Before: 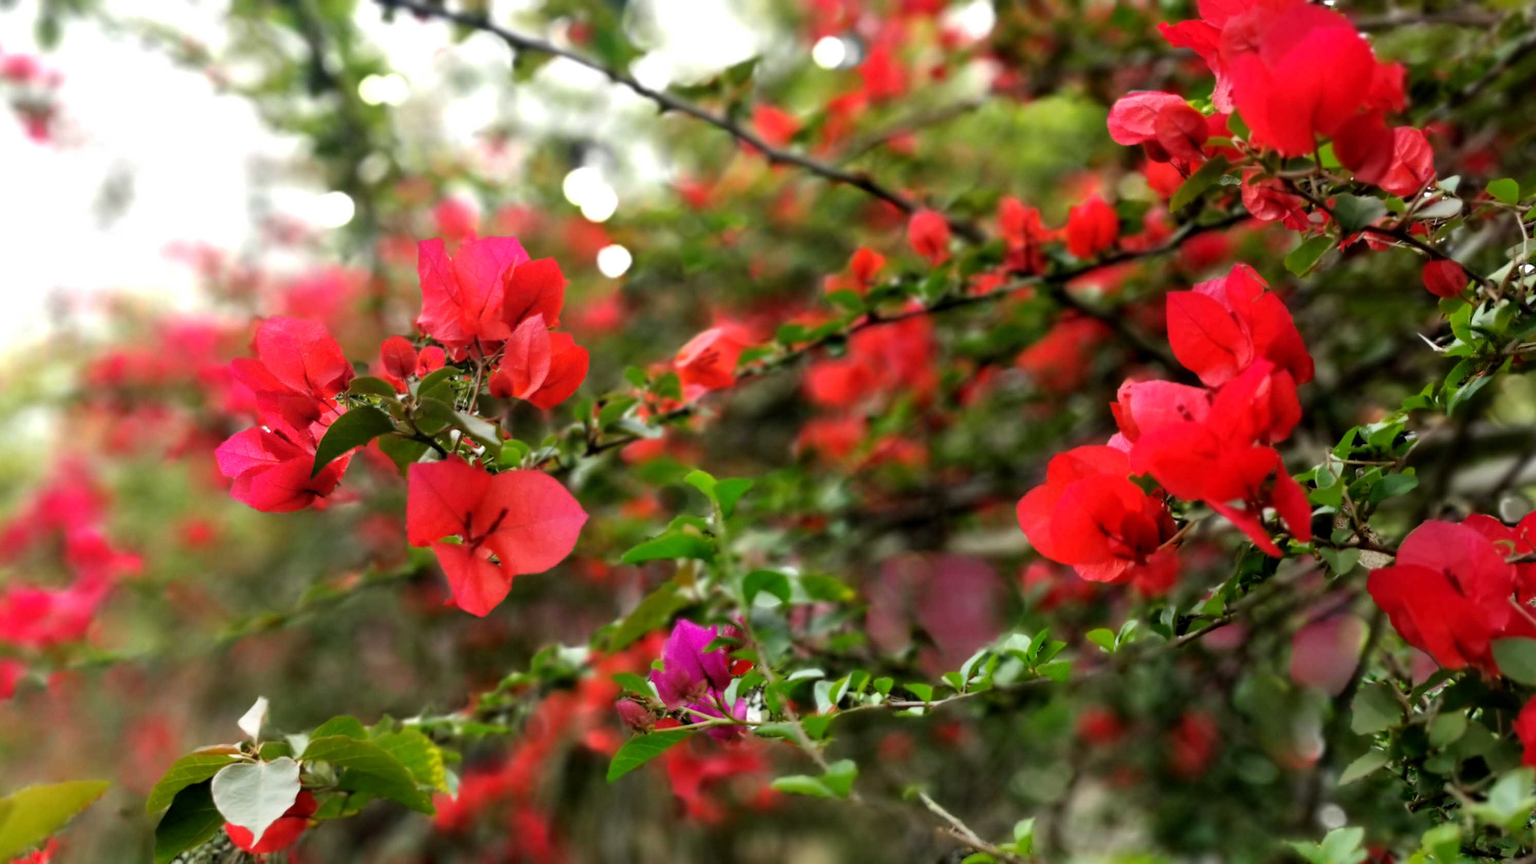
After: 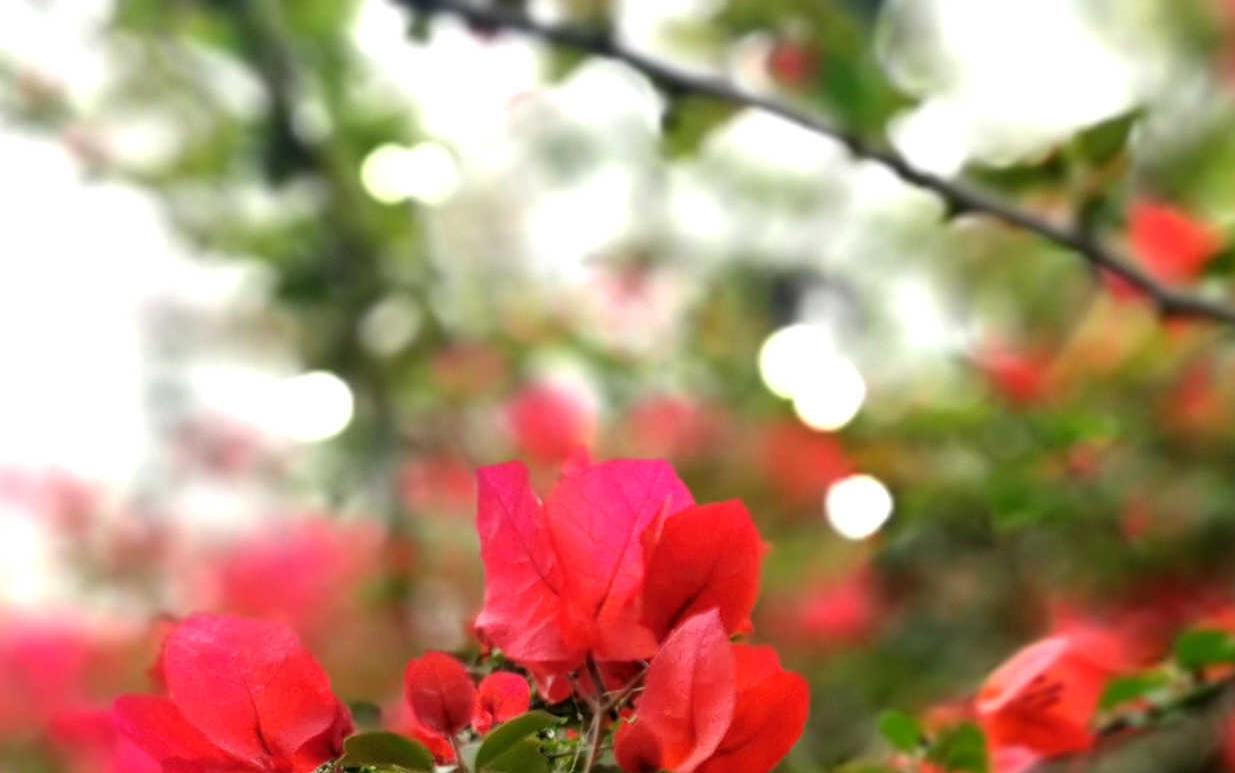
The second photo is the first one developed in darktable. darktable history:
crop and rotate: left 11.267%, top 0.092%, right 47.36%, bottom 53.873%
